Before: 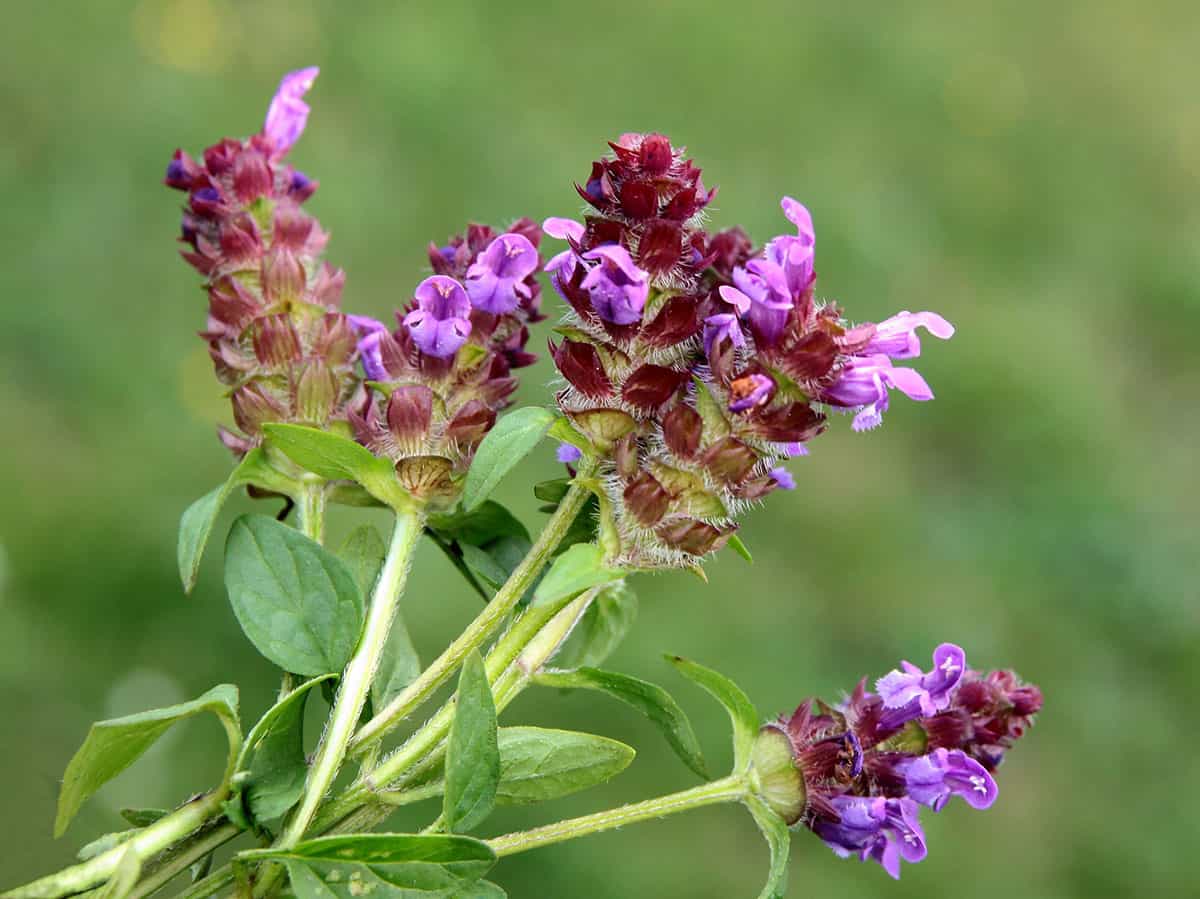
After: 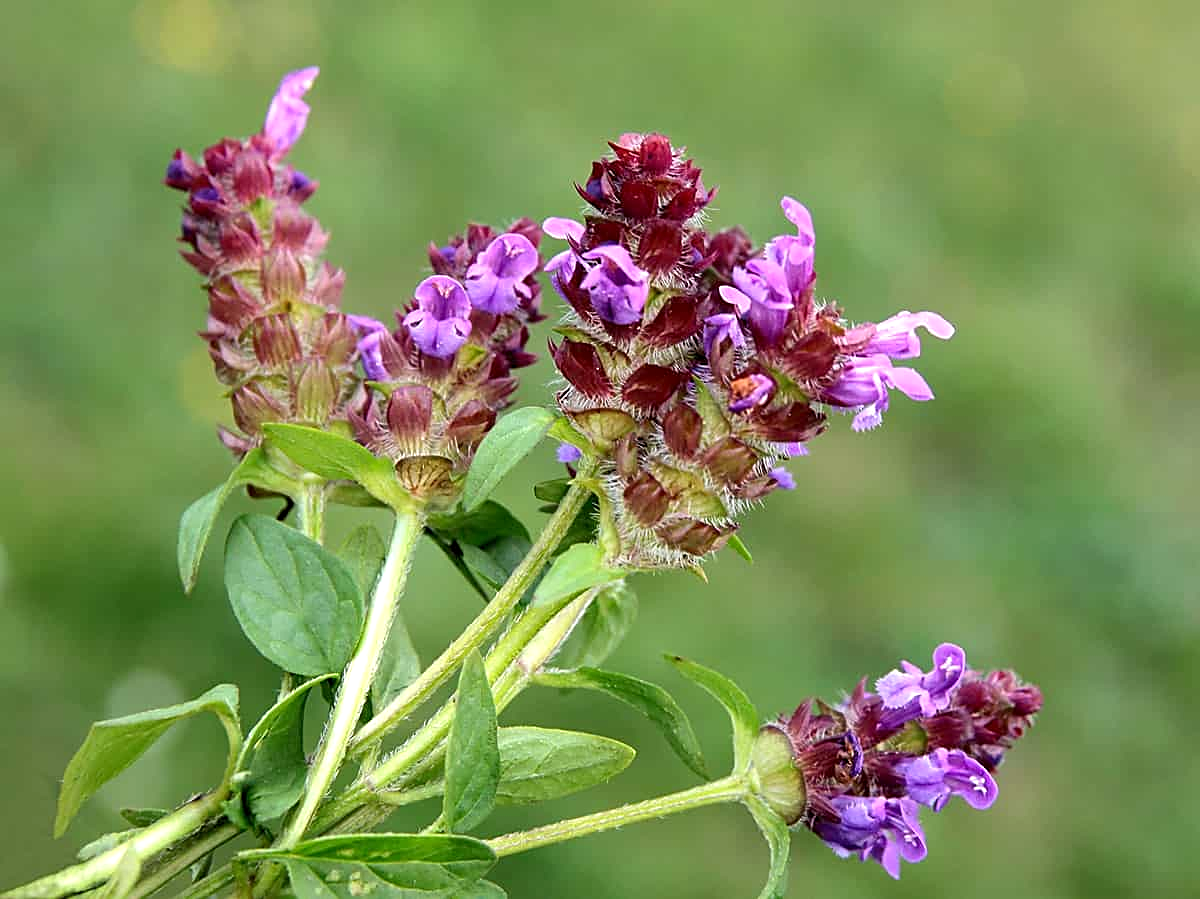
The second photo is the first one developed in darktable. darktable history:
sharpen: on, module defaults
exposure: black level correction 0.001, exposure 0.192 EV, compensate highlight preservation false
